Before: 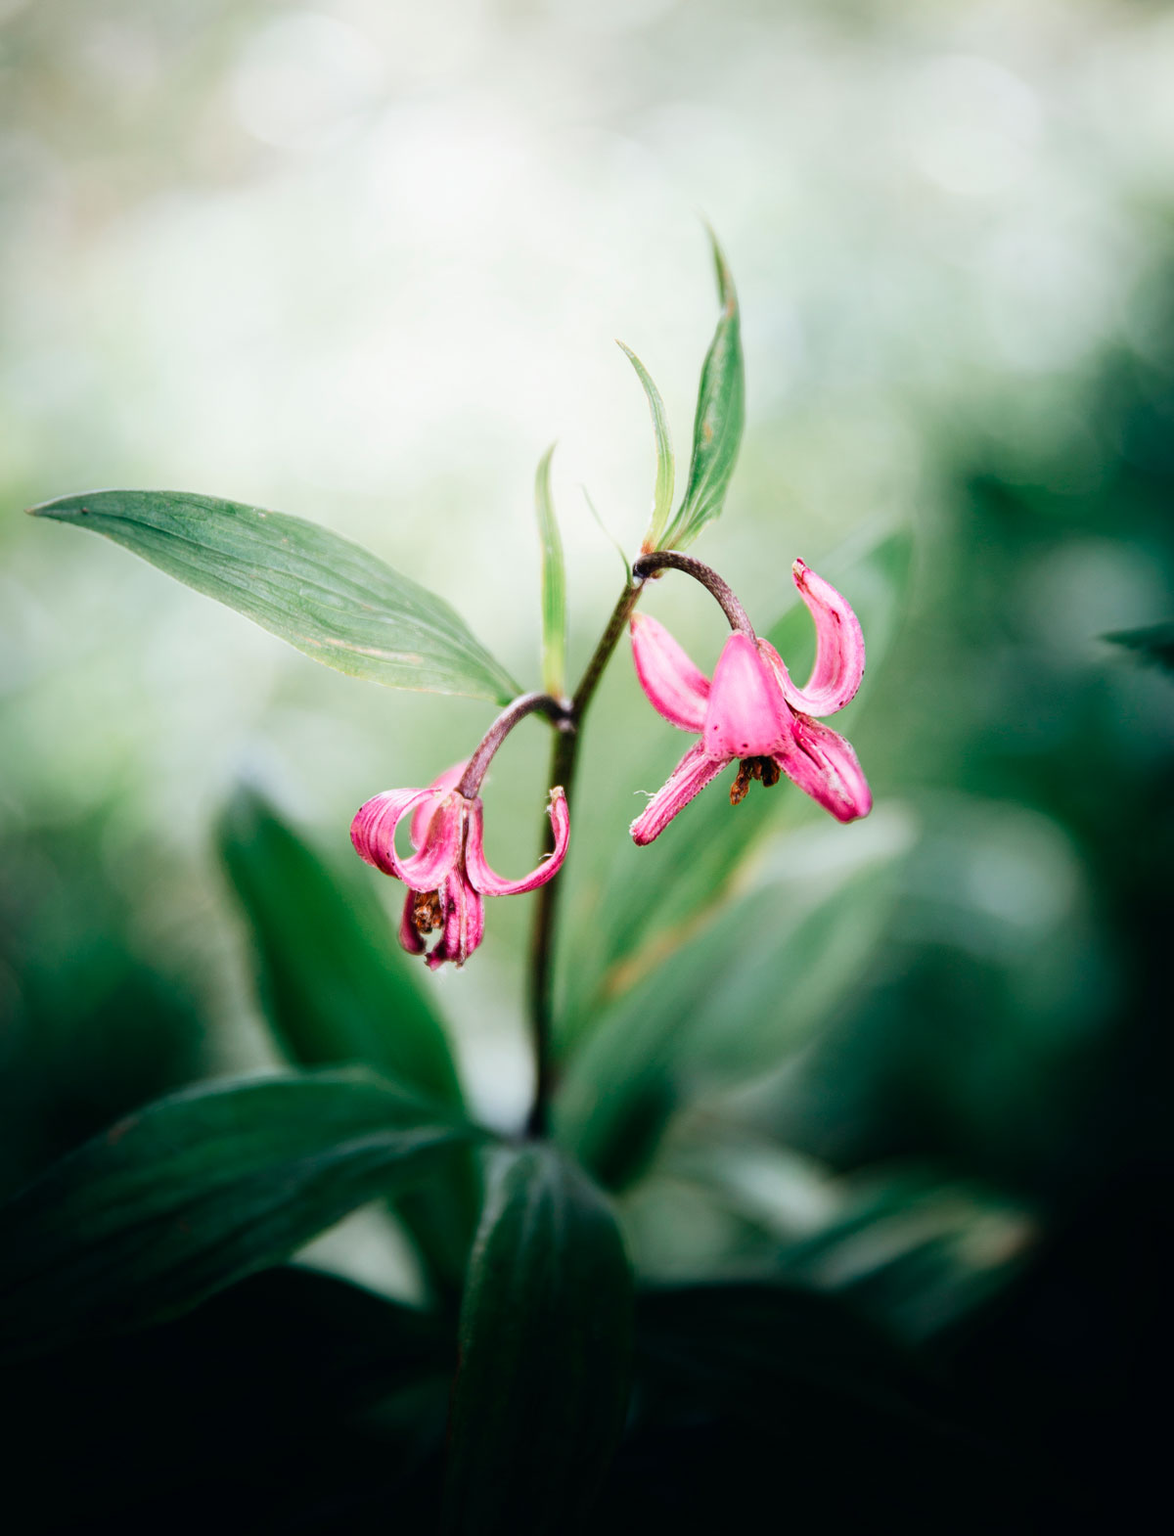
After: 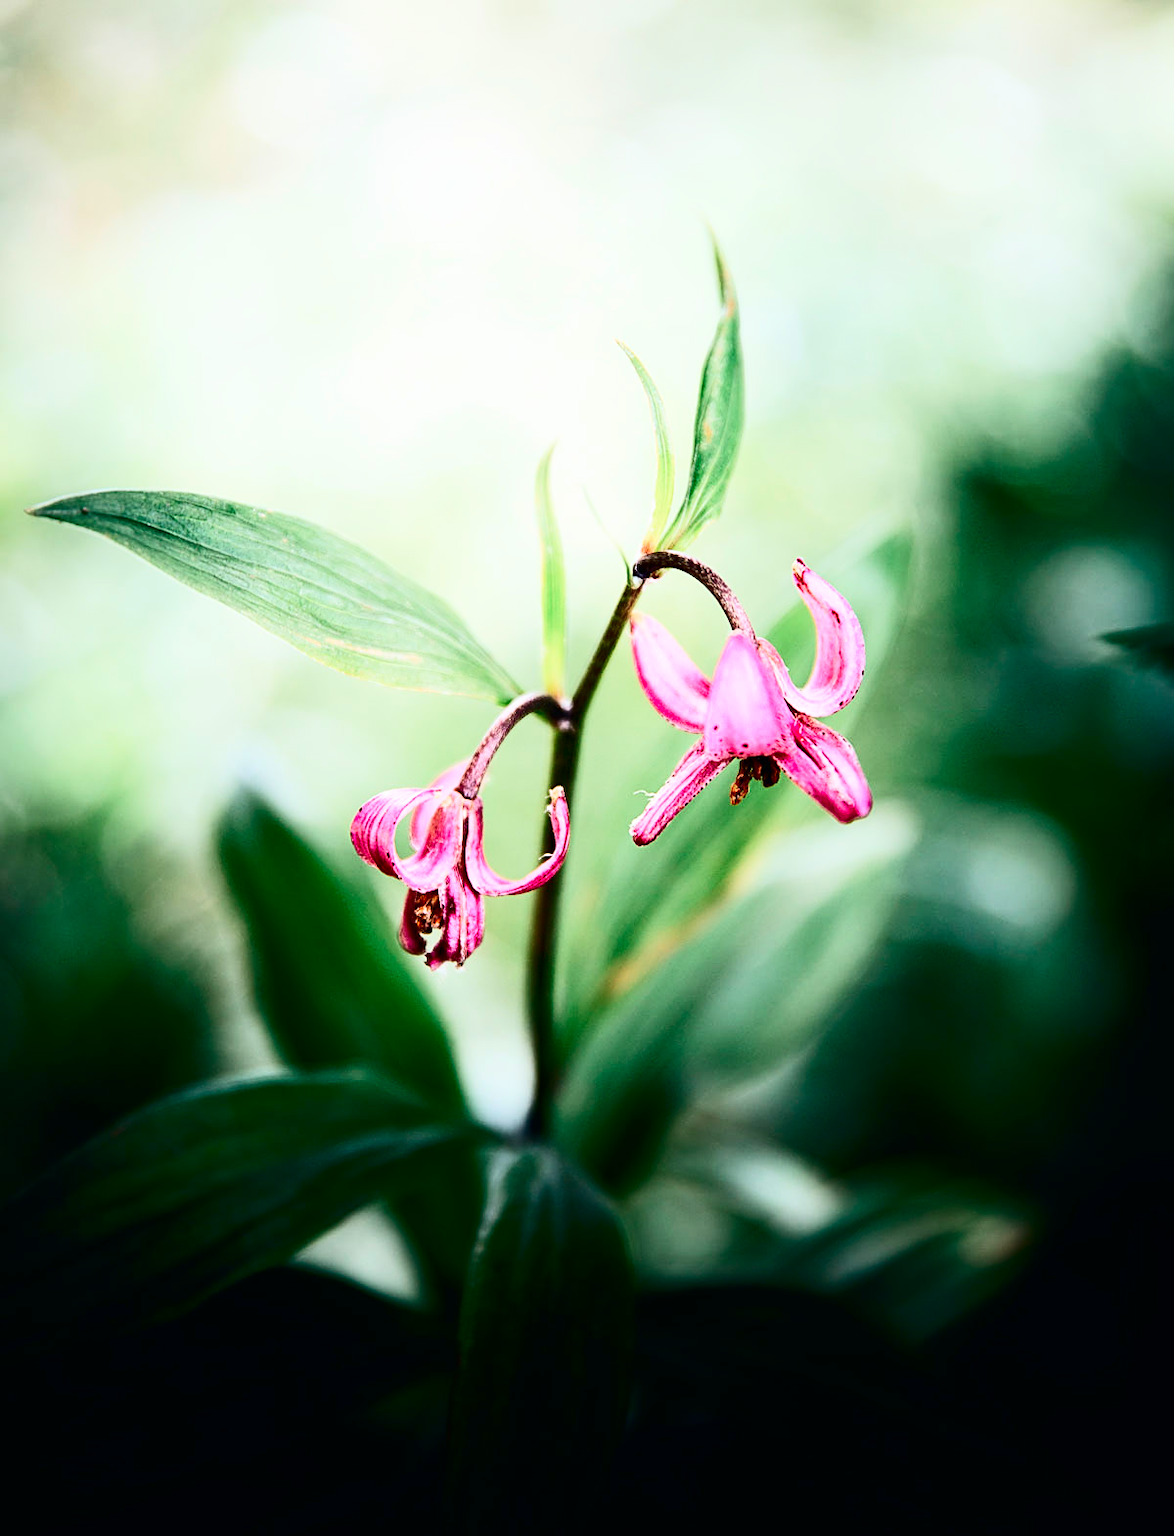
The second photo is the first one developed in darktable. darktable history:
contrast brightness saturation: contrast 0.409, brightness 0.054, saturation 0.264
sharpen: on, module defaults
